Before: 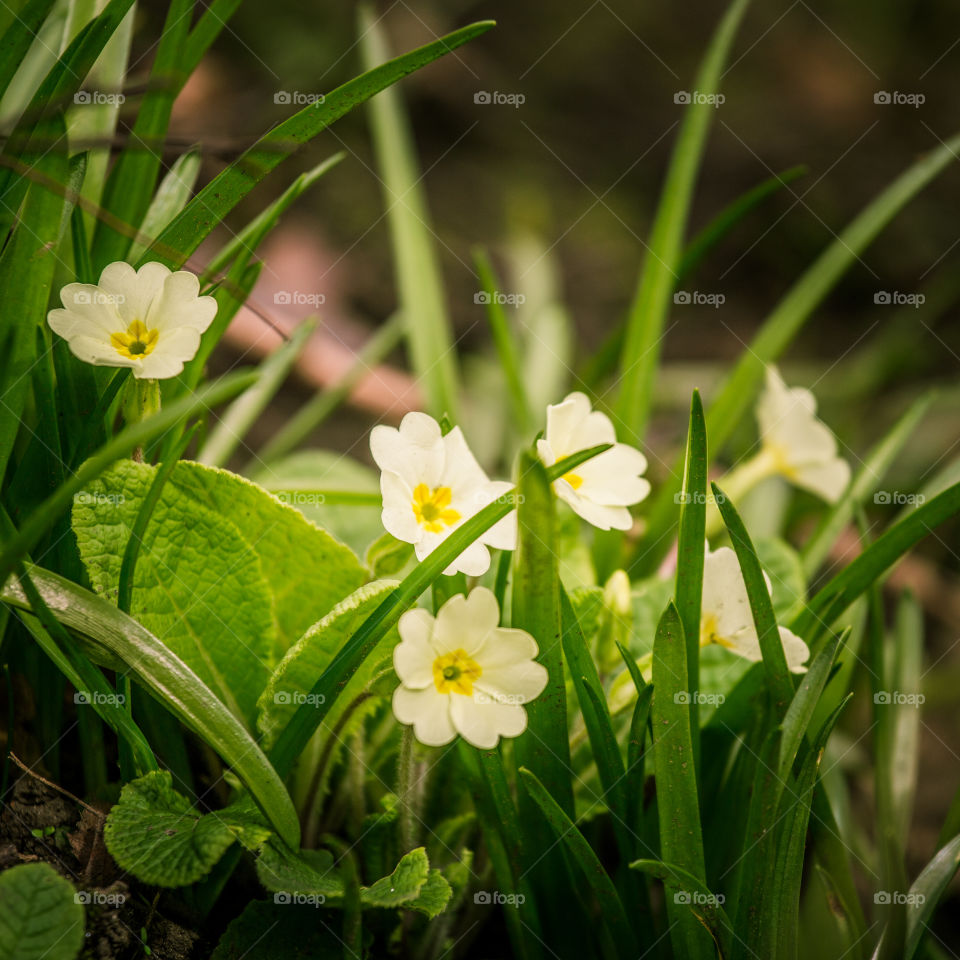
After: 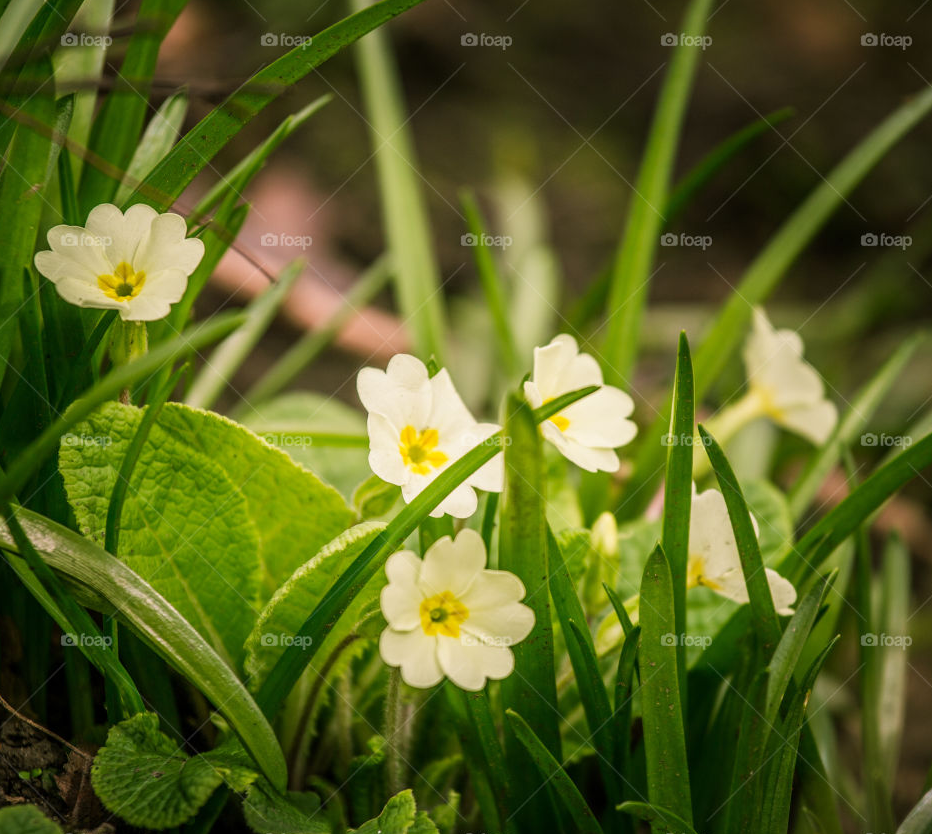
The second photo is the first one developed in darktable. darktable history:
crop: left 1.378%, top 6.101%, right 1.508%, bottom 7.011%
